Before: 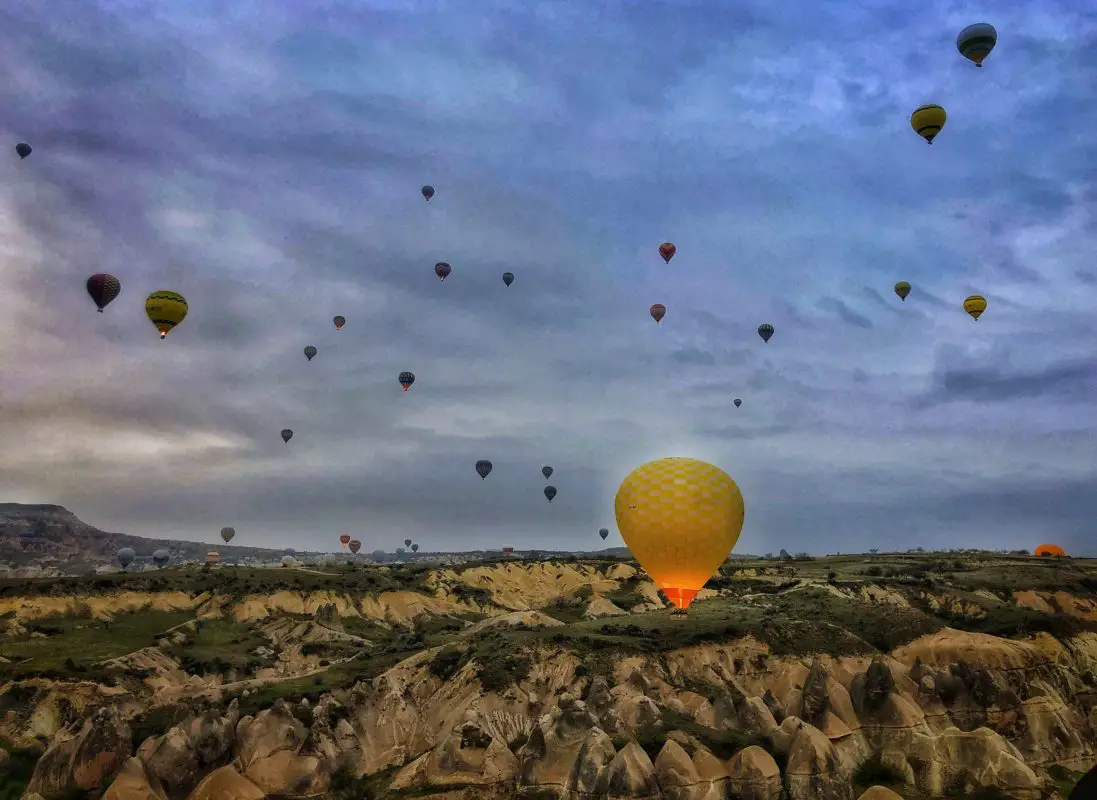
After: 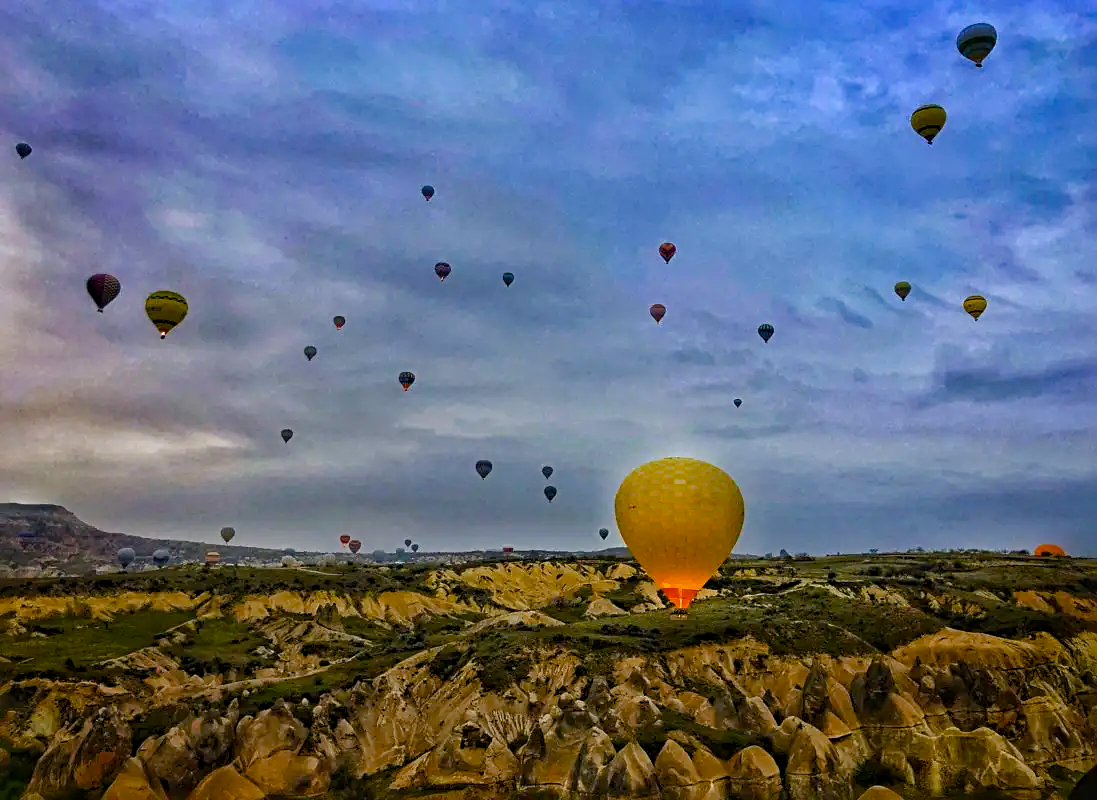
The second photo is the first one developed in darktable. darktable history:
sharpen: radius 4
color balance rgb: perceptual saturation grading › global saturation 35%, perceptual saturation grading › highlights -25%, perceptual saturation grading › shadows 50%
